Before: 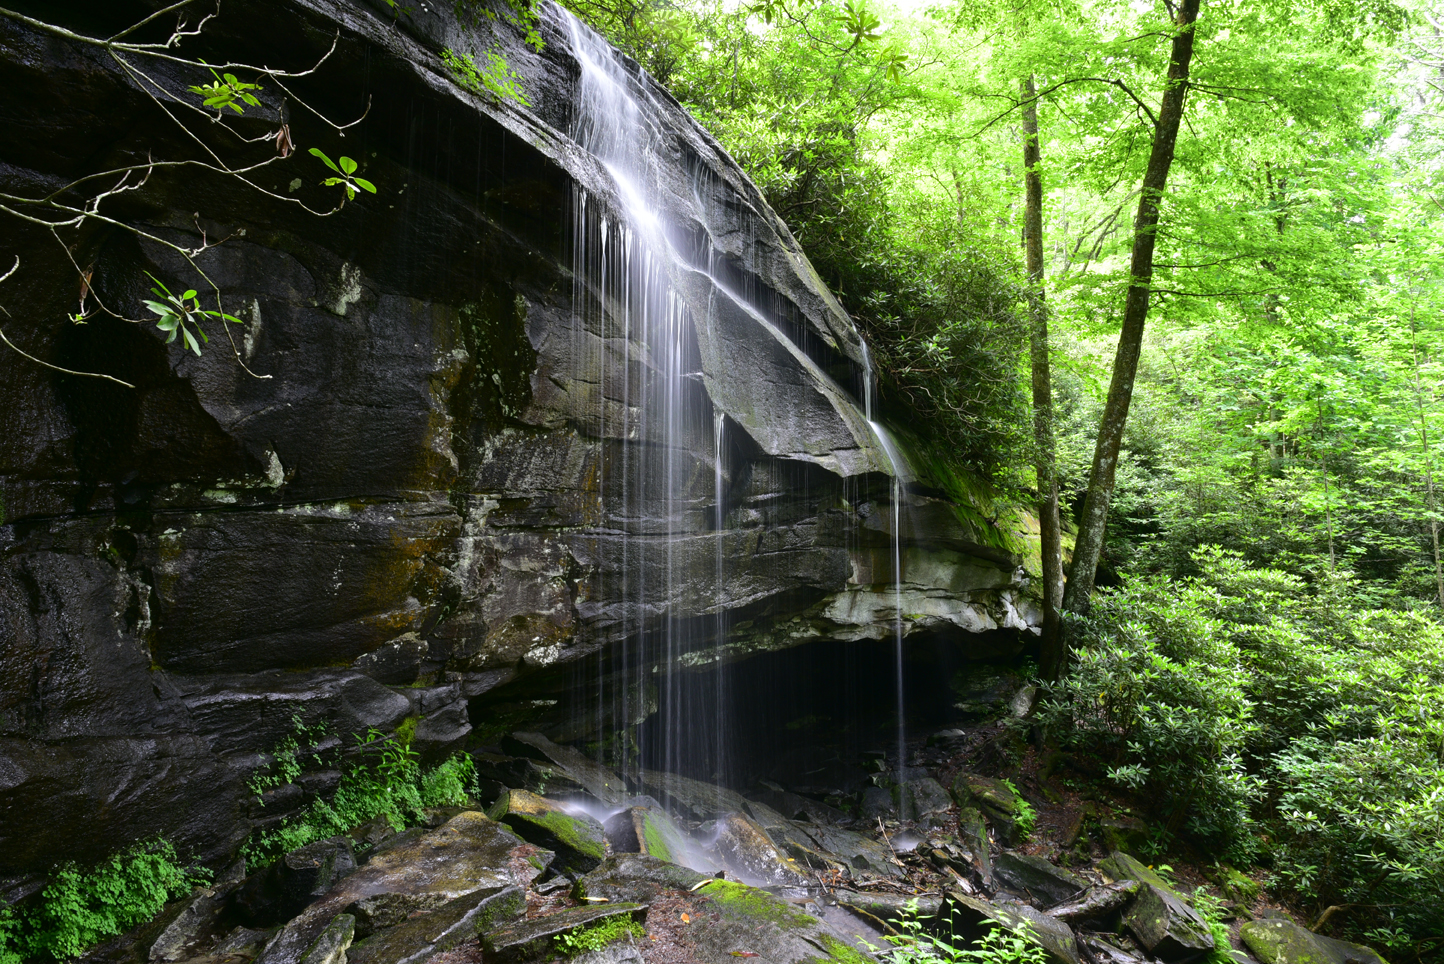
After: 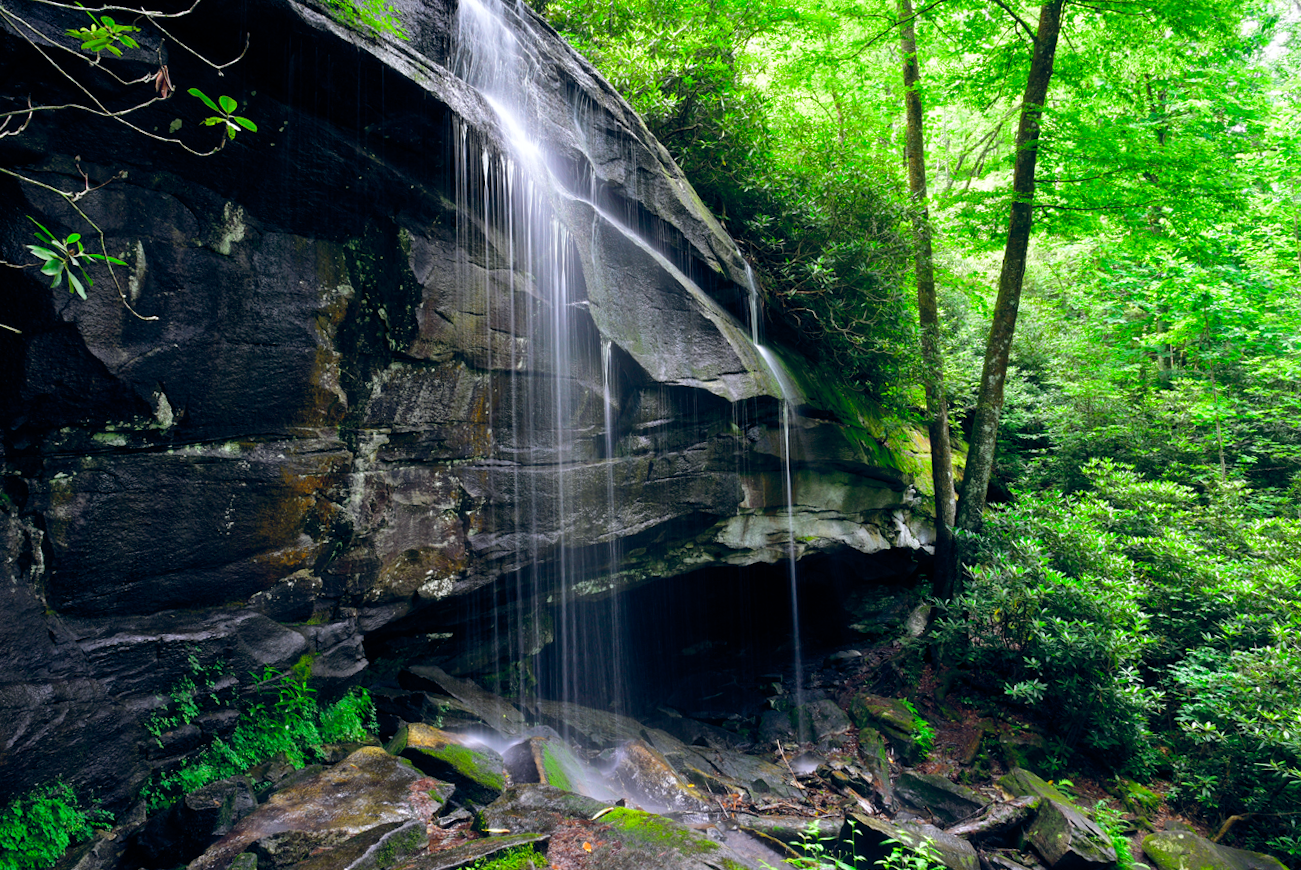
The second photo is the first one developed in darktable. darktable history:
shadows and highlights: shadows 25.74, highlights -24.57
color balance rgb: global offset › chroma 0.128%, global offset › hue 253.93°, perceptual saturation grading › global saturation 14.698%, global vibrance 2.571%
crop and rotate: angle 1.69°, left 5.904%, top 5.704%
